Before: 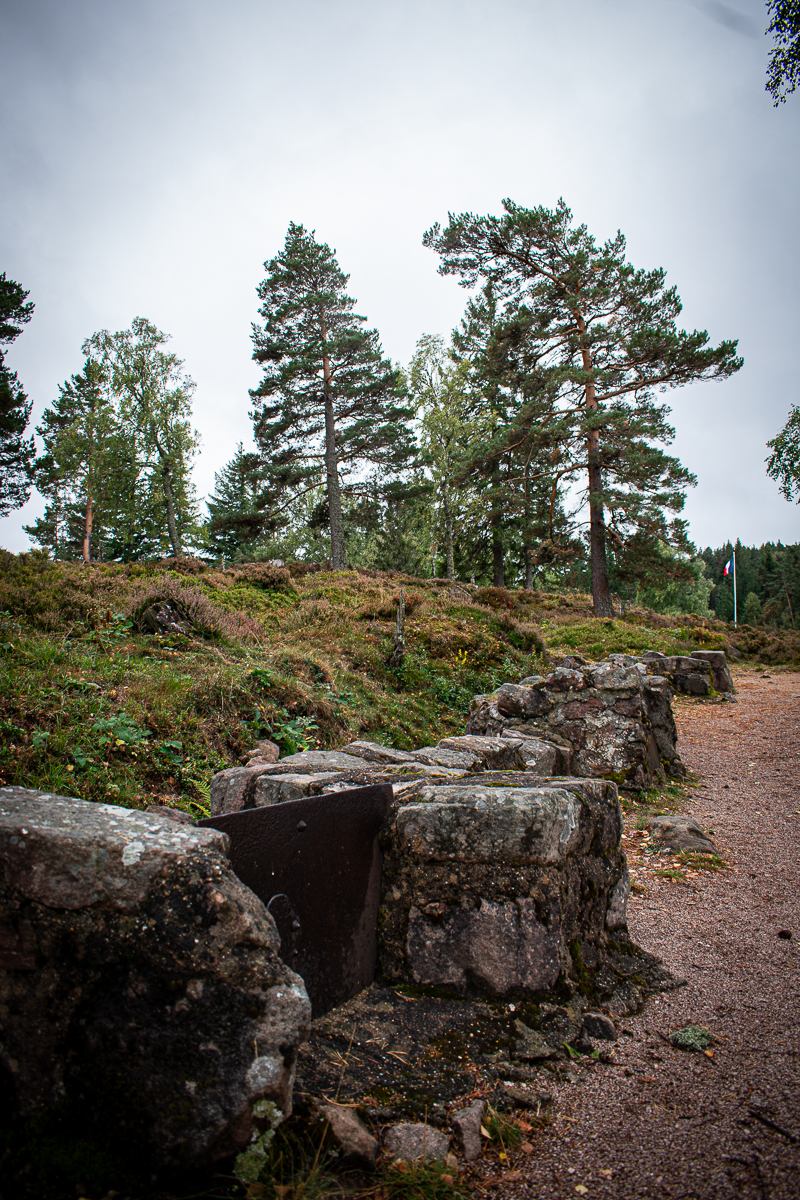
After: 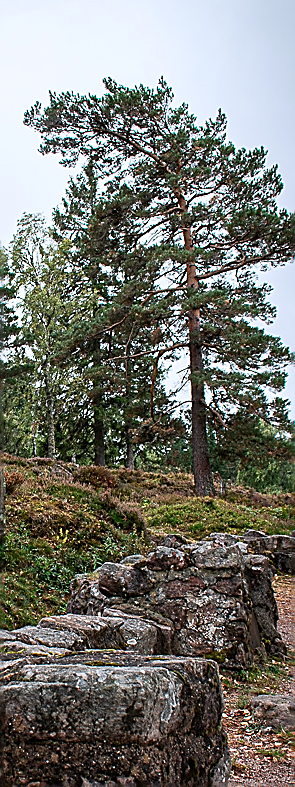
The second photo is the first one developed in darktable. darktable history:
crop and rotate: left 49.936%, top 10.094%, right 13.136%, bottom 24.256%
sharpen: radius 1.4, amount 1.25, threshold 0.7
color correction: highlights a* -0.137, highlights b* -5.91, shadows a* -0.137, shadows b* -0.137
